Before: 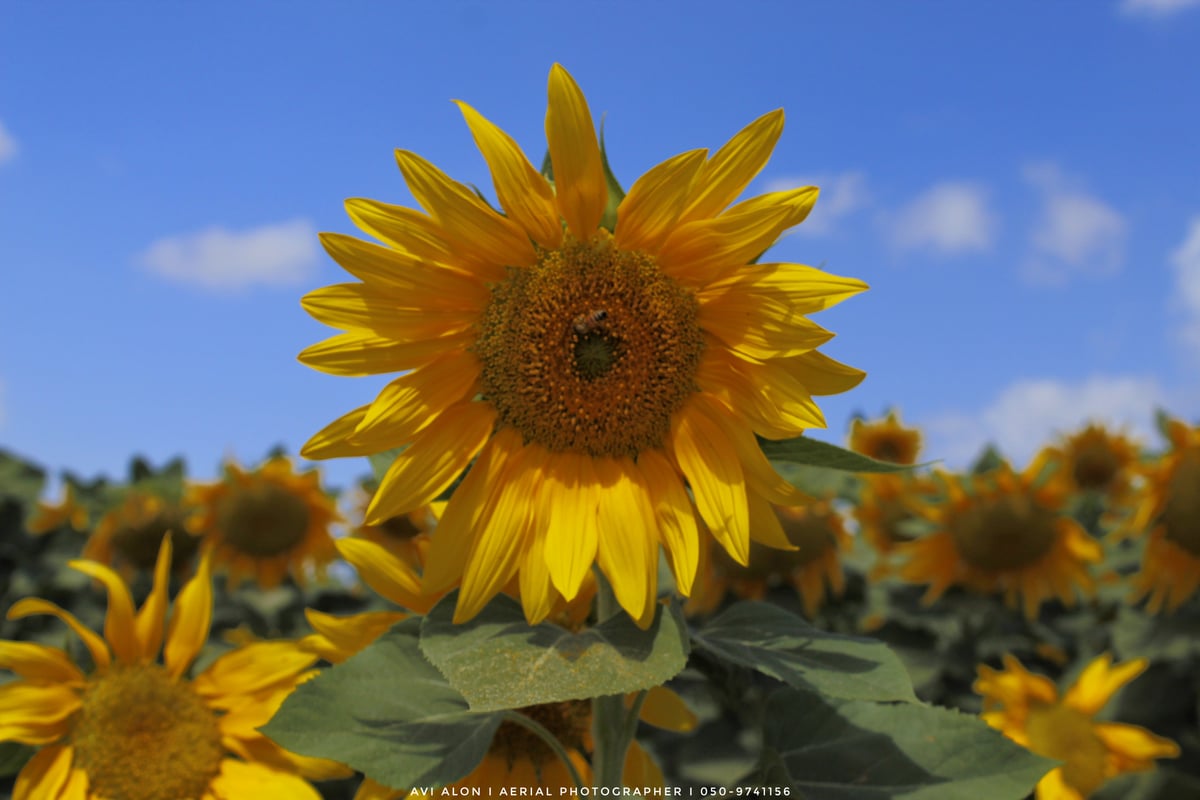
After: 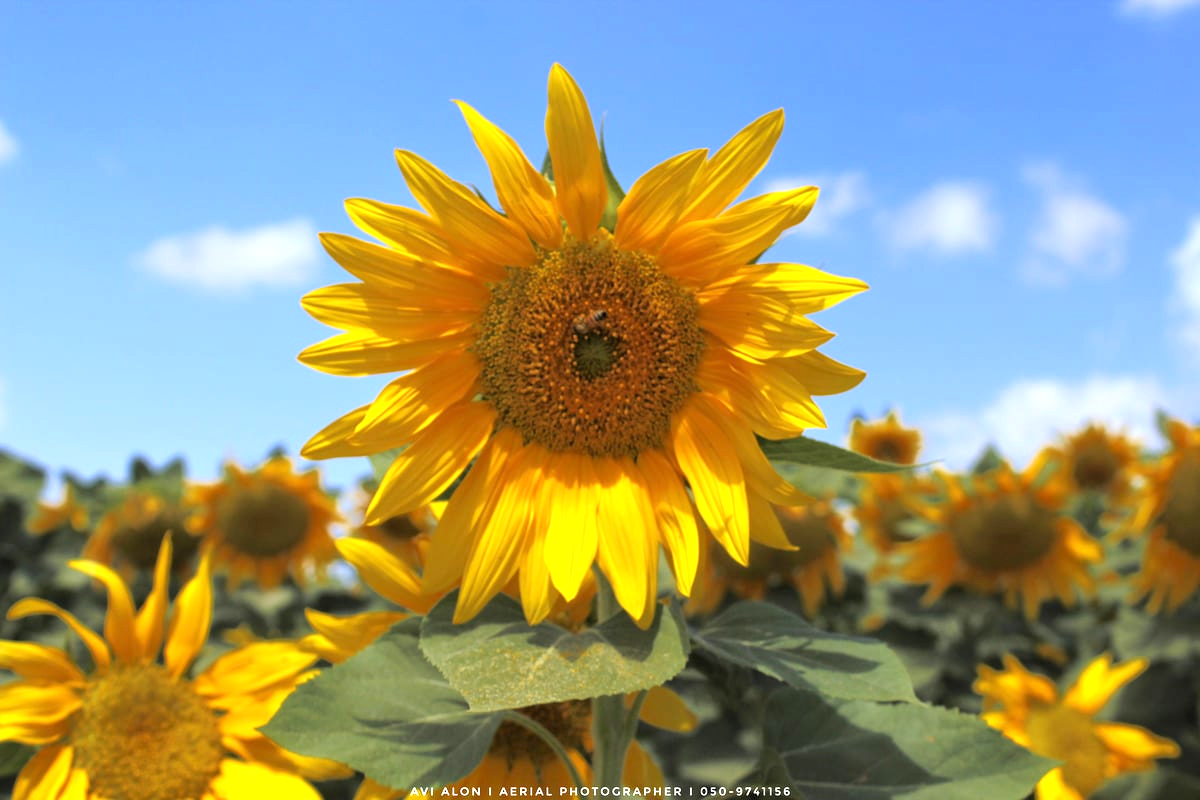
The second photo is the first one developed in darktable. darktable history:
exposure: exposure 1.089 EV, compensate highlight preservation false
tone equalizer: on, module defaults
